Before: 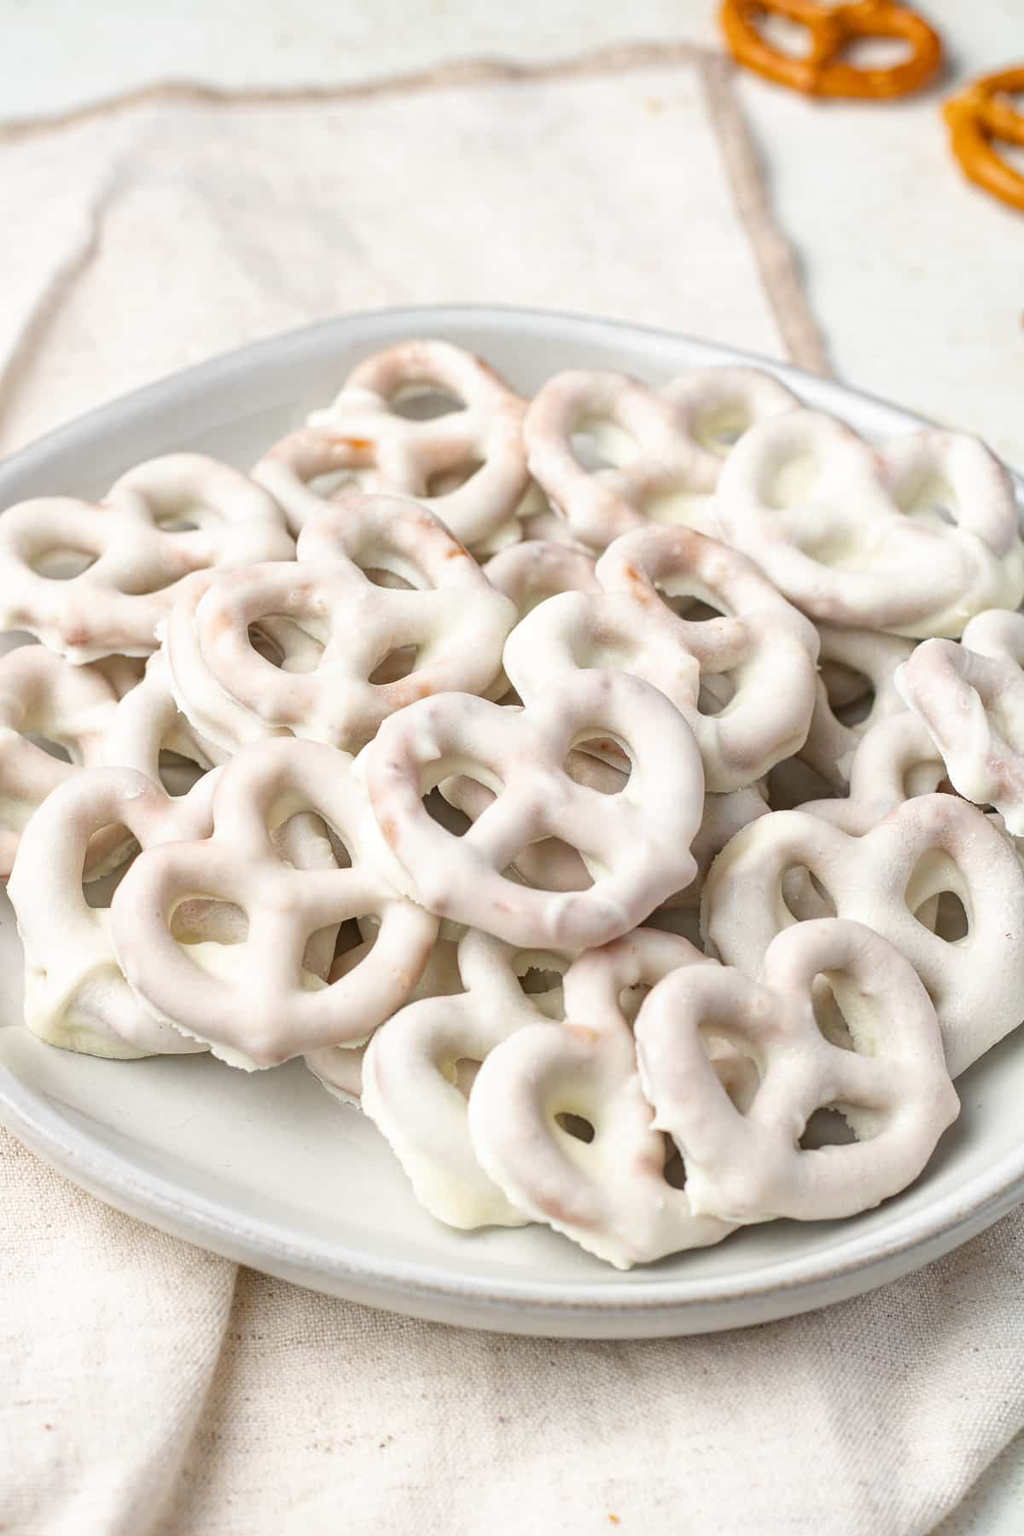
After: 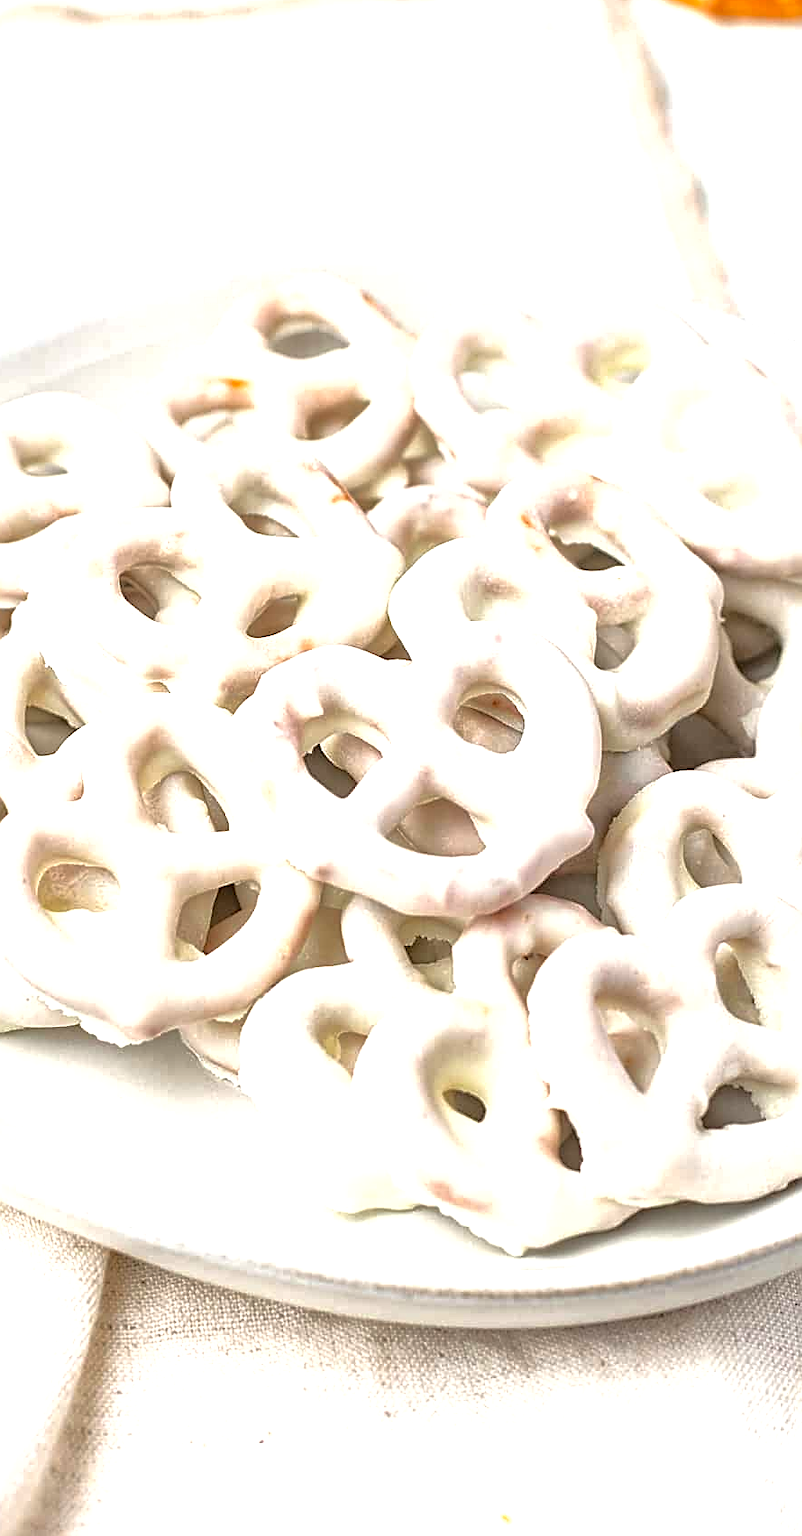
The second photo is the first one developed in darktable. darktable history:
crop and rotate: left 13.194%, top 5.321%, right 12.611%
local contrast: highlights 105%, shadows 101%, detail 119%, midtone range 0.2
shadows and highlights: shadows -20, white point adjustment -2.15, highlights -35.11
exposure: black level correction 0, exposure 1.001 EV, compensate highlight preservation false
sharpen: amount 0.596
